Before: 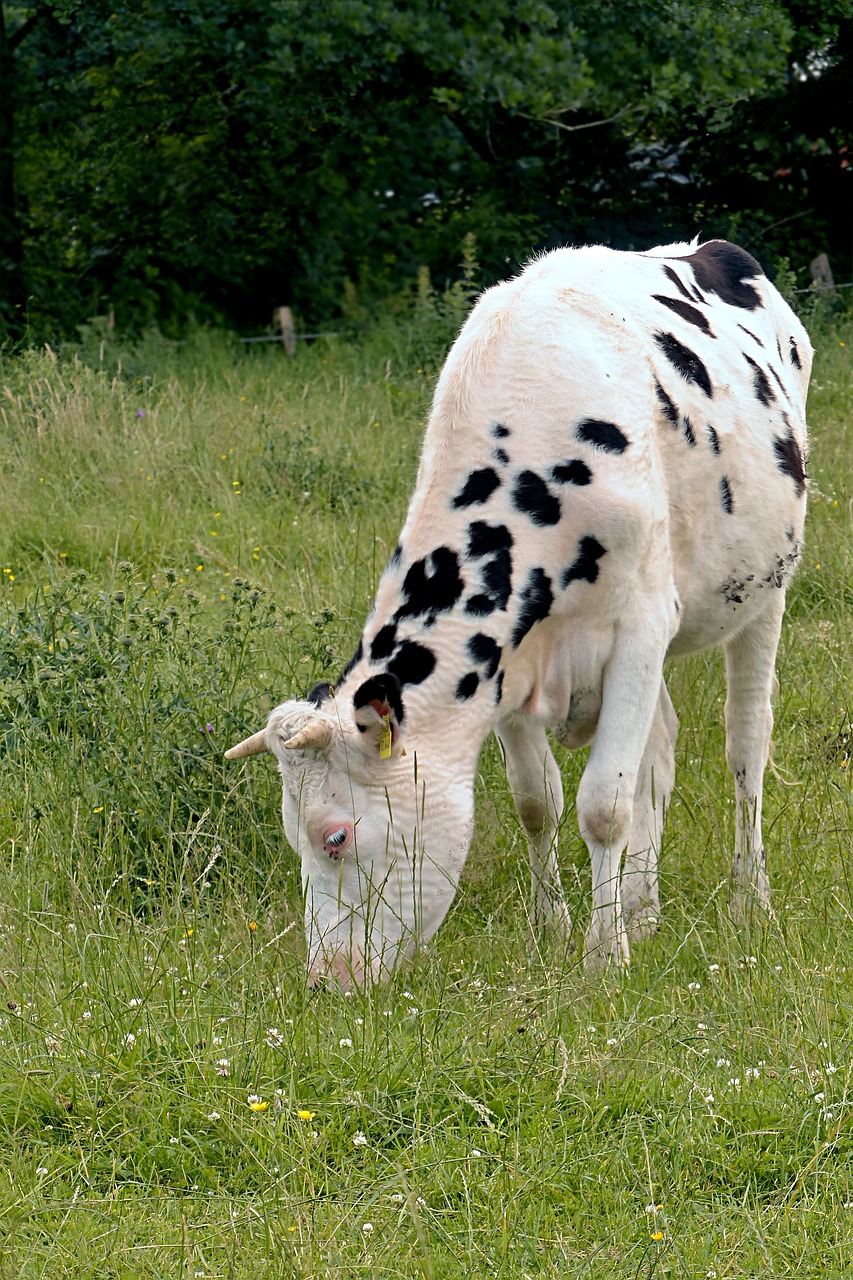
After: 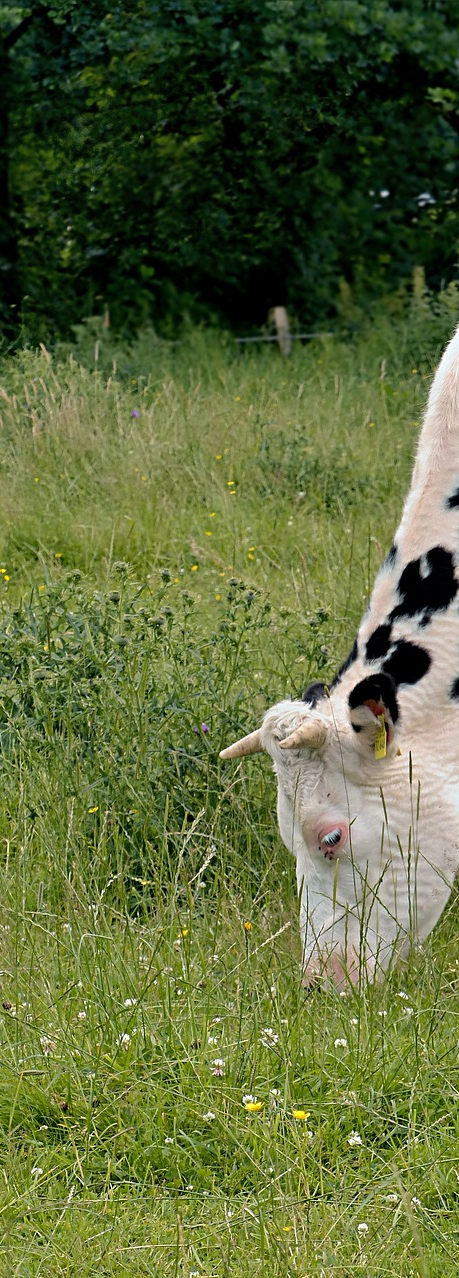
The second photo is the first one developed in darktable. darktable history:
crop: left 0.587%, right 45.588%, bottom 0.086%
shadows and highlights: shadows 32, highlights -32, soften with gaussian
